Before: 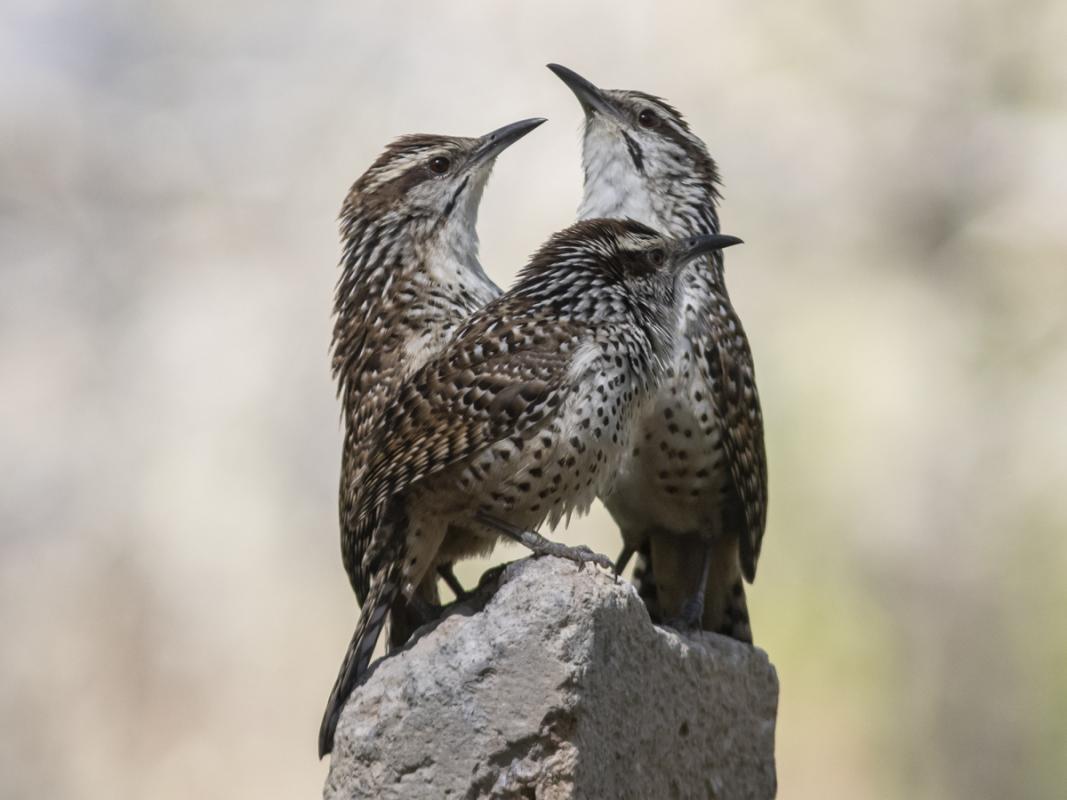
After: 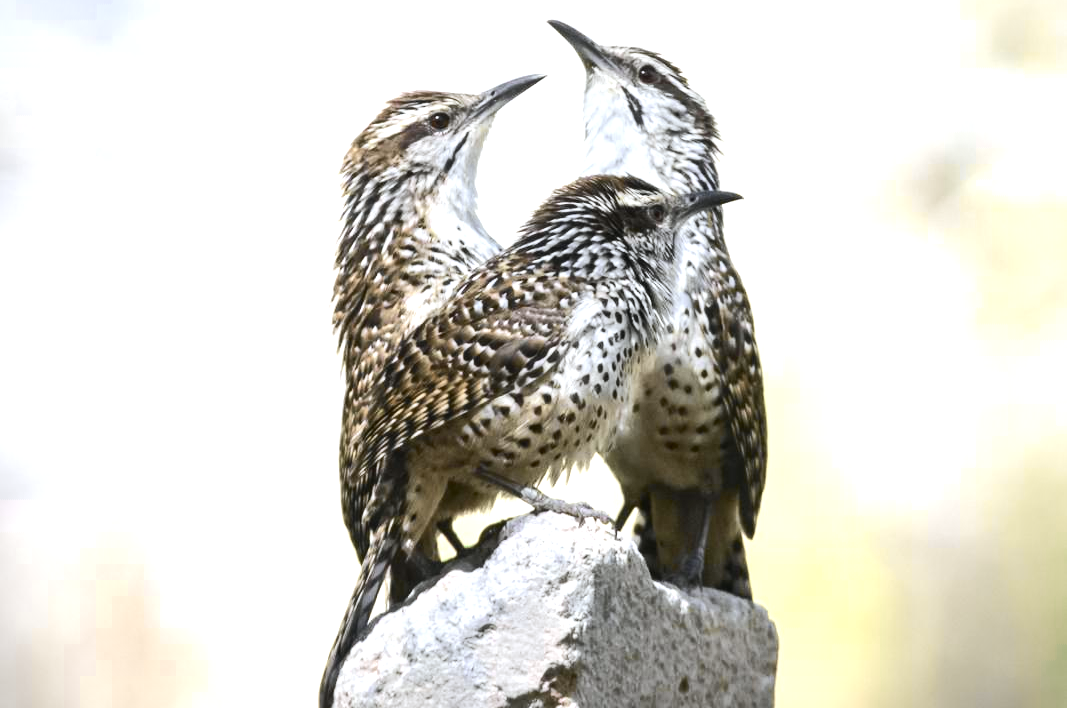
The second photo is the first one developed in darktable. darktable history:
color balance rgb: power › chroma 0.229%, power › hue 62.23°, highlights gain › luminance 16.662%, highlights gain › chroma 2.863%, highlights gain › hue 262.51°, linear chroma grading › global chroma 8.953%, perceptual saturation grading › global saturation 0.508%, perceptual brilliance grading › highlights 15.741%, perceptual brilliance grading › mid-tones 6.651%, perceptual brilliance grading › shadows -15.439%
vignetting: saturation -0.022, center (-0.062, -0.305)
tone curve: curves: ch0 [(0, 0.003) (0.113, 0.081) (0.207, 0.184) (0.515, 0.612) (0.712, 0.793) (0.984, 0.961)]; ch1 [(0, 0) (0.172, 0.123) (0.317, 0.272) (0.414, 0.382) (0.476, 0.479) (0.505, 0.498) (0.534, 0.534) (0.621, 0.65) (0.709, 0.764) (1, 1)]; ch2 [(0, 0) (0.411, 0.424) (0.505, 0.505) (0.521, 0.524) (0.537, 0.57) (0.65, 0.699) (1, 1)], color space Lab, independent channels, preserve colors none
crop and rotate: top 5.504%, bottom 5.93%
exposure: exposure 0.941 EV, compensate exposure bias true, compensate highlight preservation false
shadows and highlights: shadows 42.74, highlights 8.43
color zones: curves: ch0 [(0, 0.5) (0.125, 0.4) (0.25, 0.5) (0.375, 0.4) (0.5, 0.4) (0.625, 0.35) (0.75, 0.35) (0.875, 0.5)]; ch1 [(0, 0.35) (0.125, 0.45) (0.25, 0.35) (0.375, 0.35) (0.5, 0.35) (0.625, 0.35) (0.75, 0.45) (0.875, 0.35)]; ch2 [(0, 0.6) (0.125, 0.5) (0.25, 0.5) (0.375, 0.6) (0.5, 0.6) (0.625, 0.5) (0.75, 0.5) (0.875, 0.5)]
